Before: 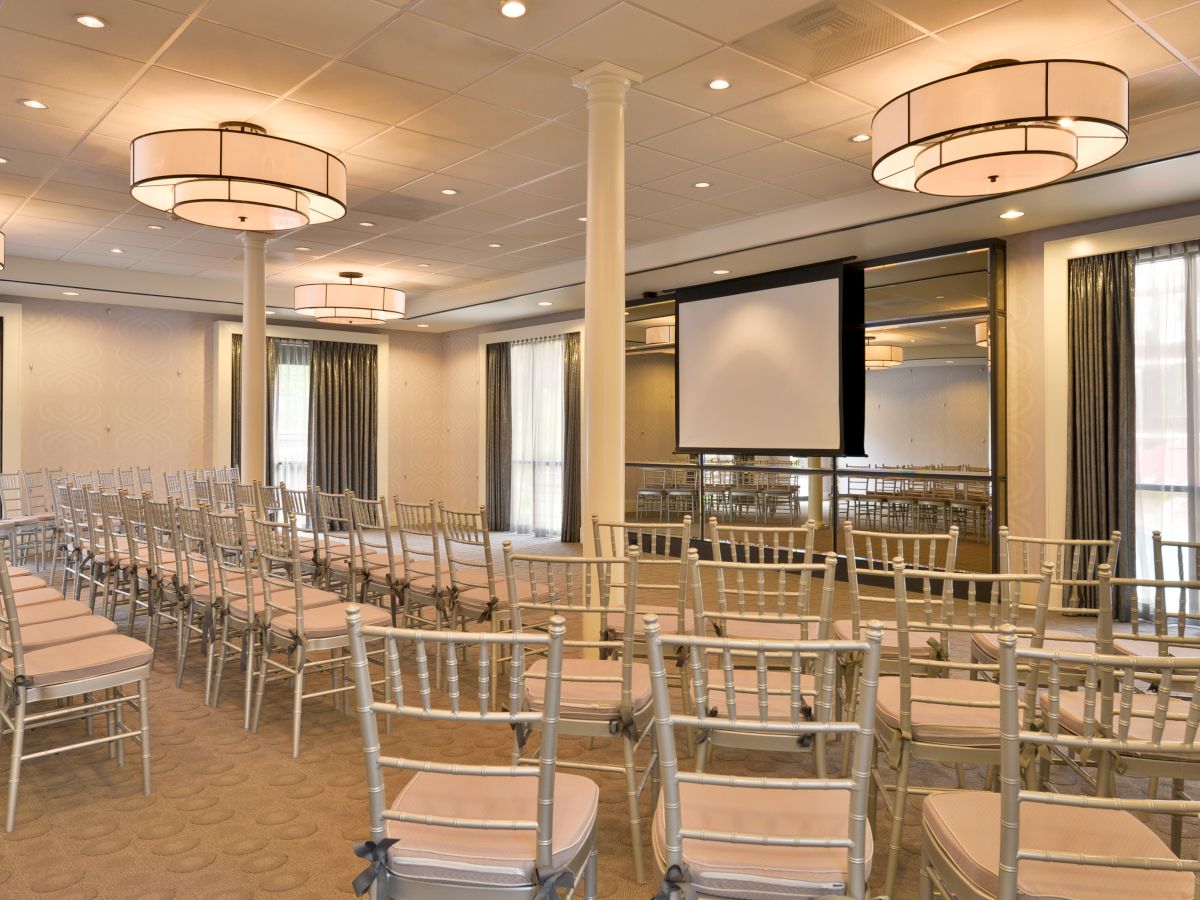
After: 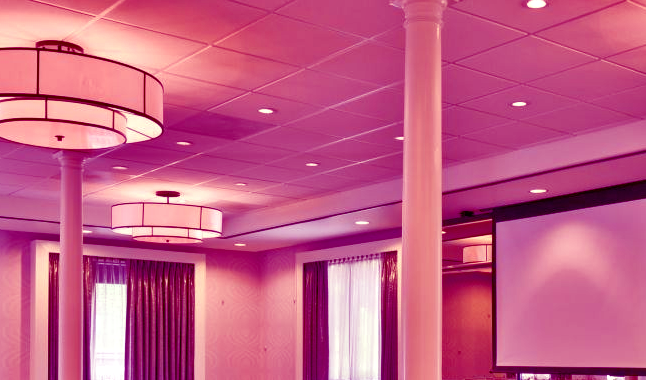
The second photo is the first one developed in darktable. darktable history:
crop: left 15.306%, top 9.065%, right 30.789%, bottom 48.638%
tone equalizer: -7 EV 0.15 EV, -6 EV 0.6 EV, -5 EV 1.15 EV, -4 EV 1.33 EV, -3 EV 1.15 EV, -2 EV 0.6 EV, -1 EV 0.15 EV, mask exposure compensation -0.5 EV
color balance: mode lift, gamma, gain (sRGB), lift [1, 1, 0.101, 1]
